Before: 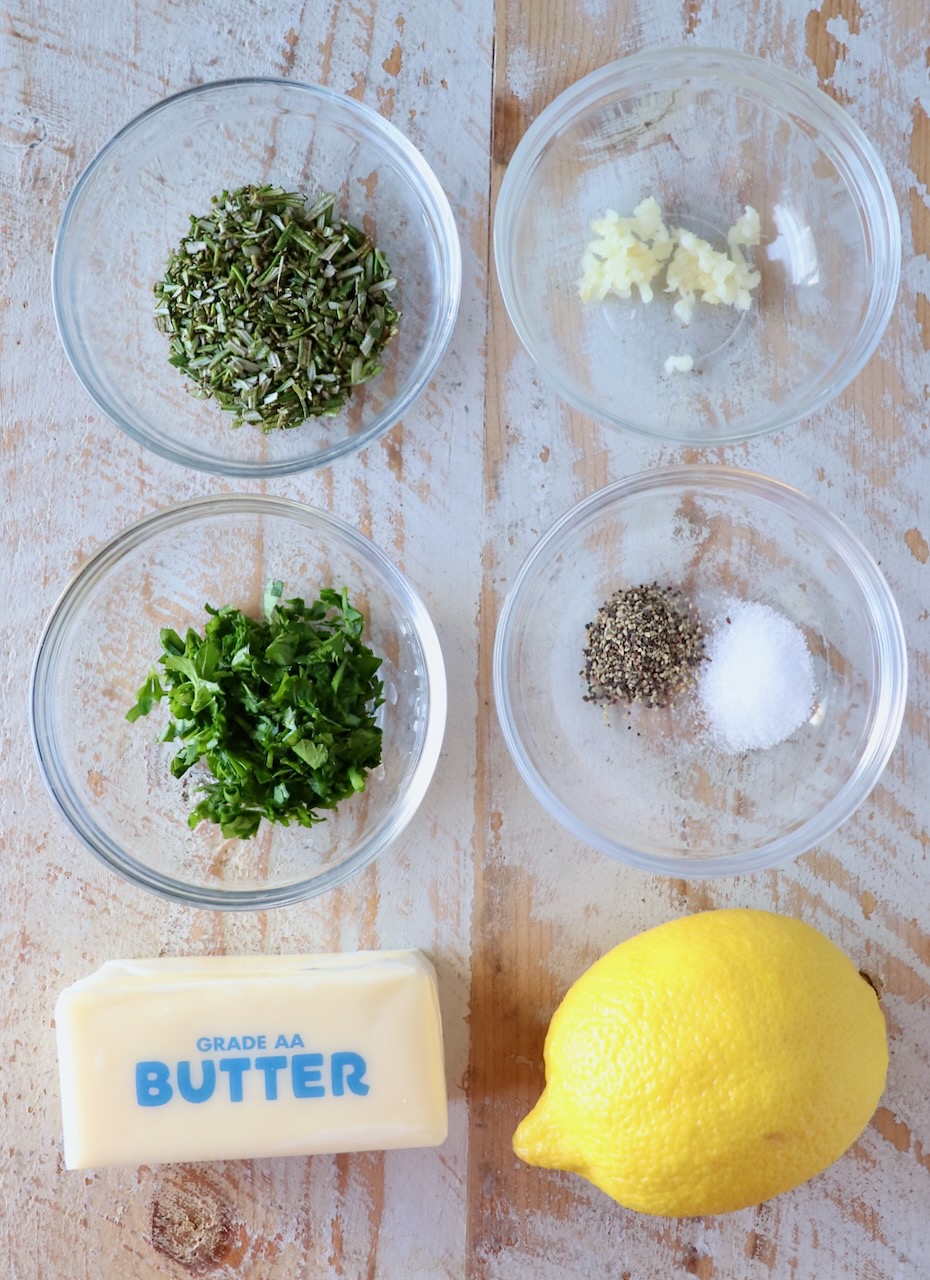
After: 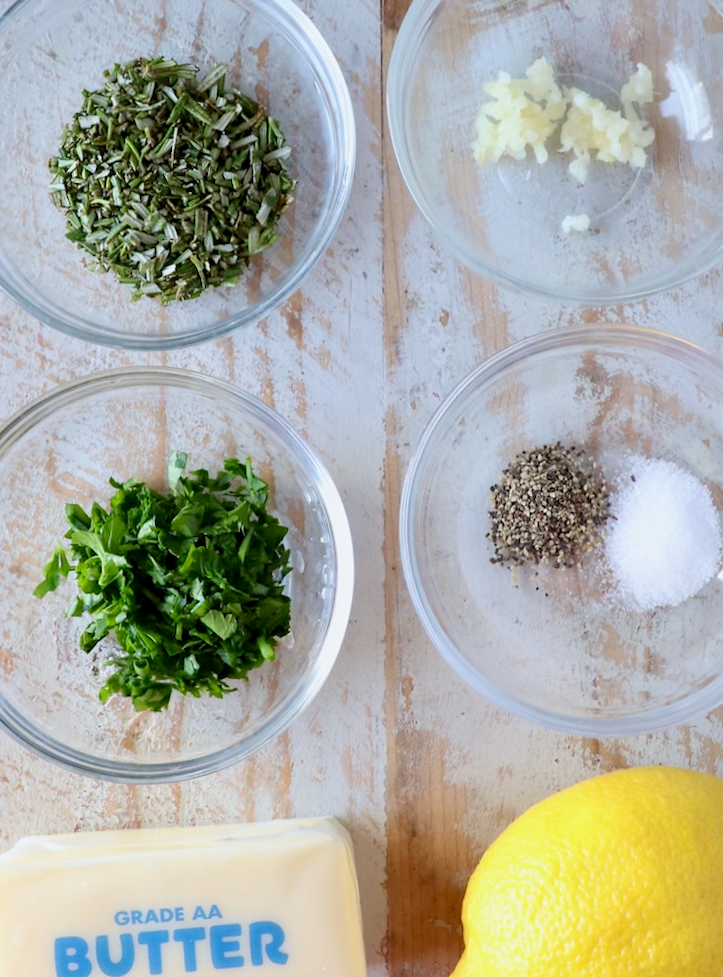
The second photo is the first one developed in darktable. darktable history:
rotate and perspective: rotation -1.75°, automatic cropping off
crop and rotate: left 11.831%, top 11.346%, right 13.429%, bottom 13.899%
